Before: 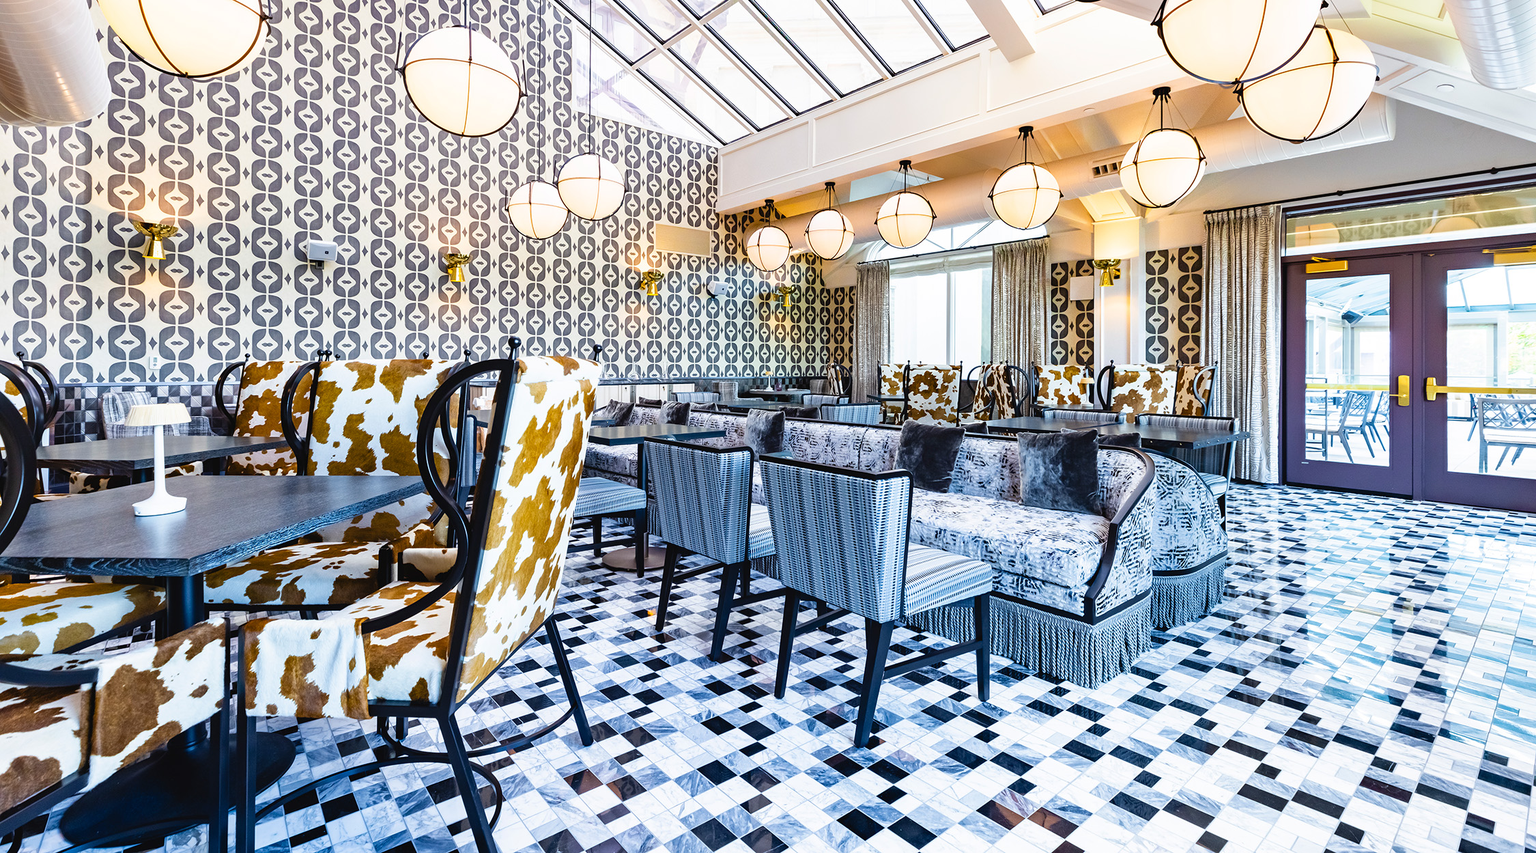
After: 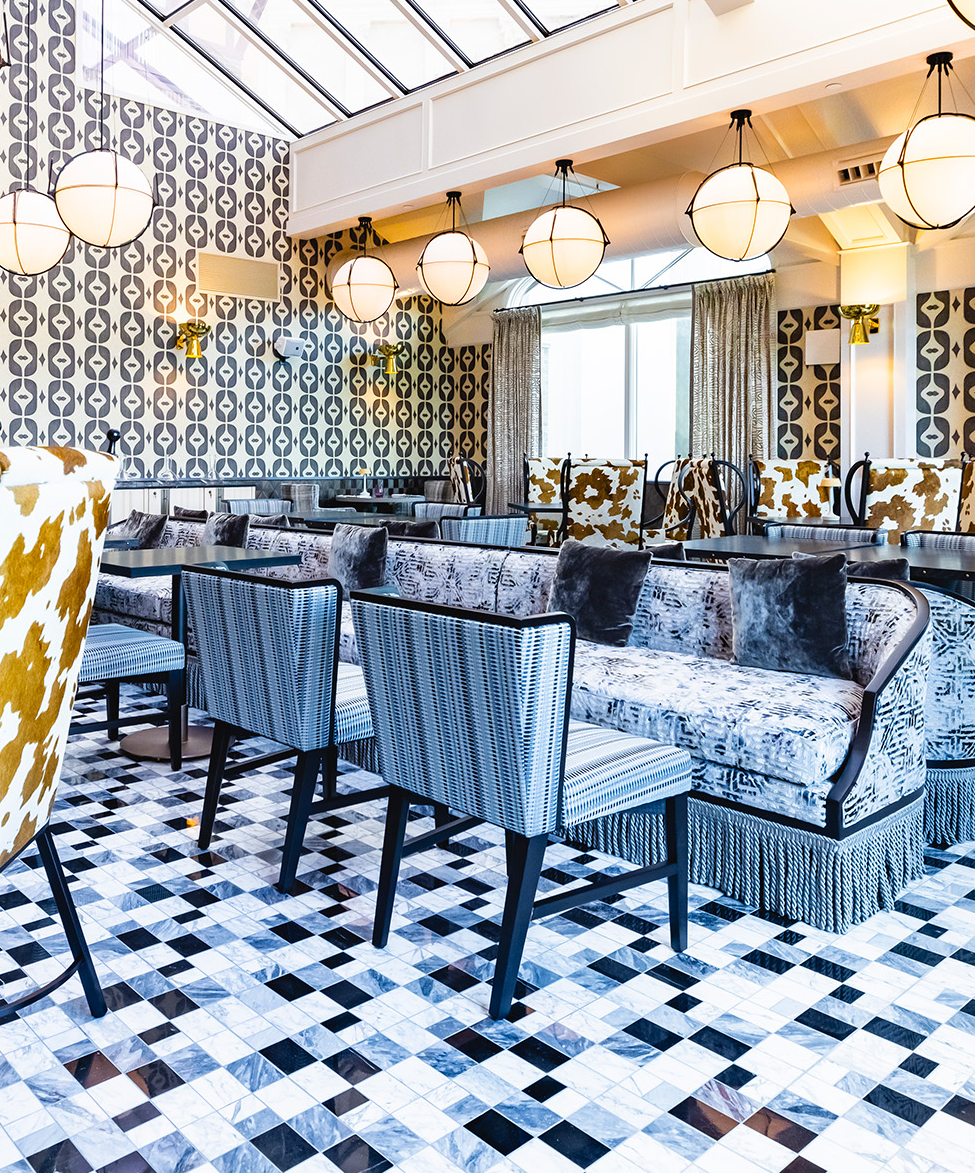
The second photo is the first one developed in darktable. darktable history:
crop: left 33.9%, top 6.041%, right 22.754%
